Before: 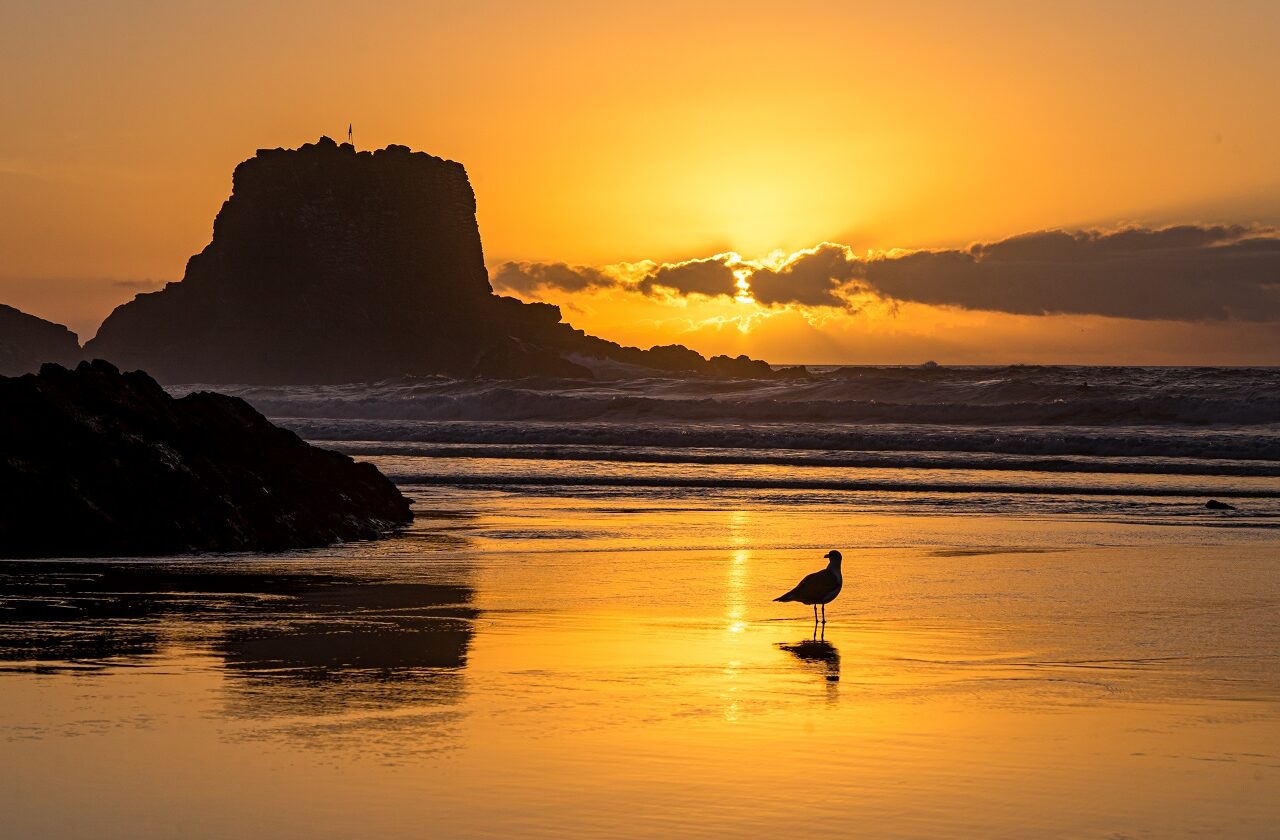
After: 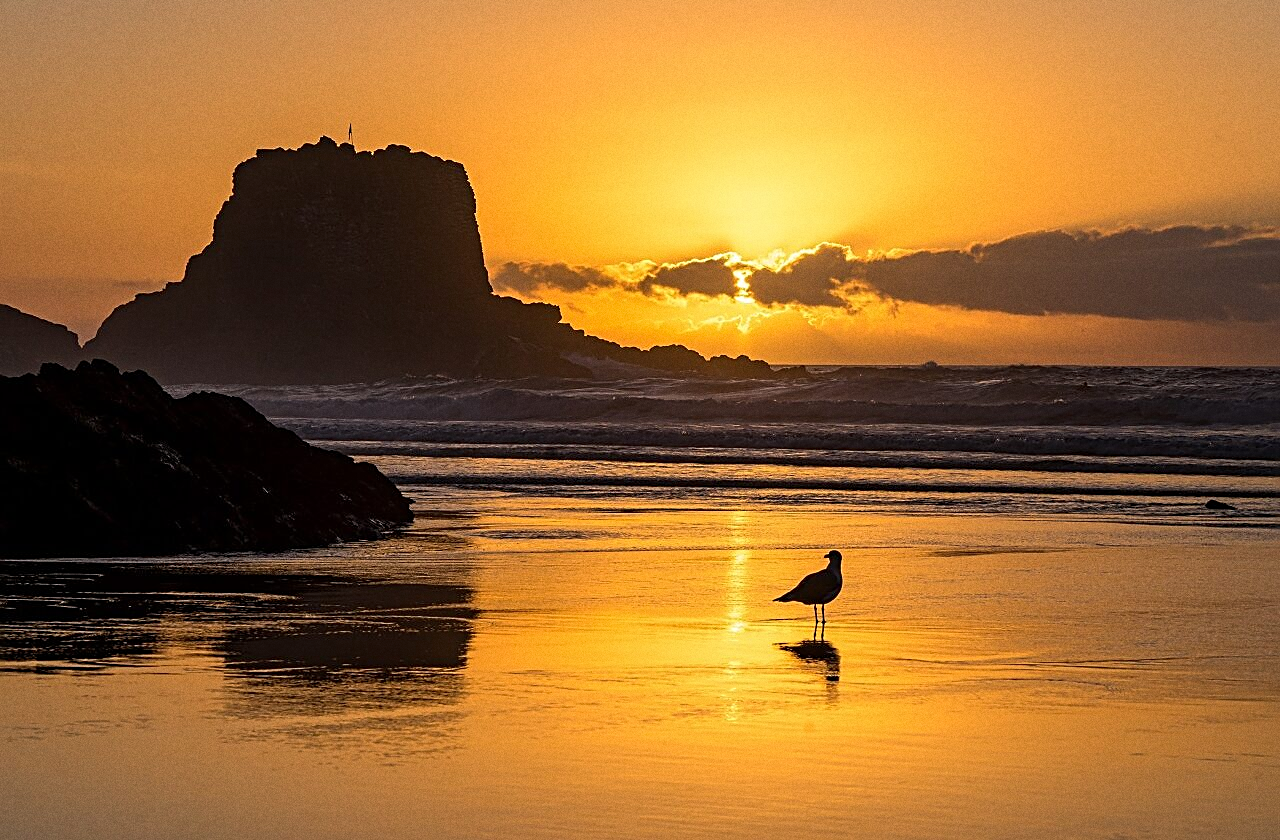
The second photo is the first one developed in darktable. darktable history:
sharpen: on, module defaults
grain: coarseness 0.09 ISO
